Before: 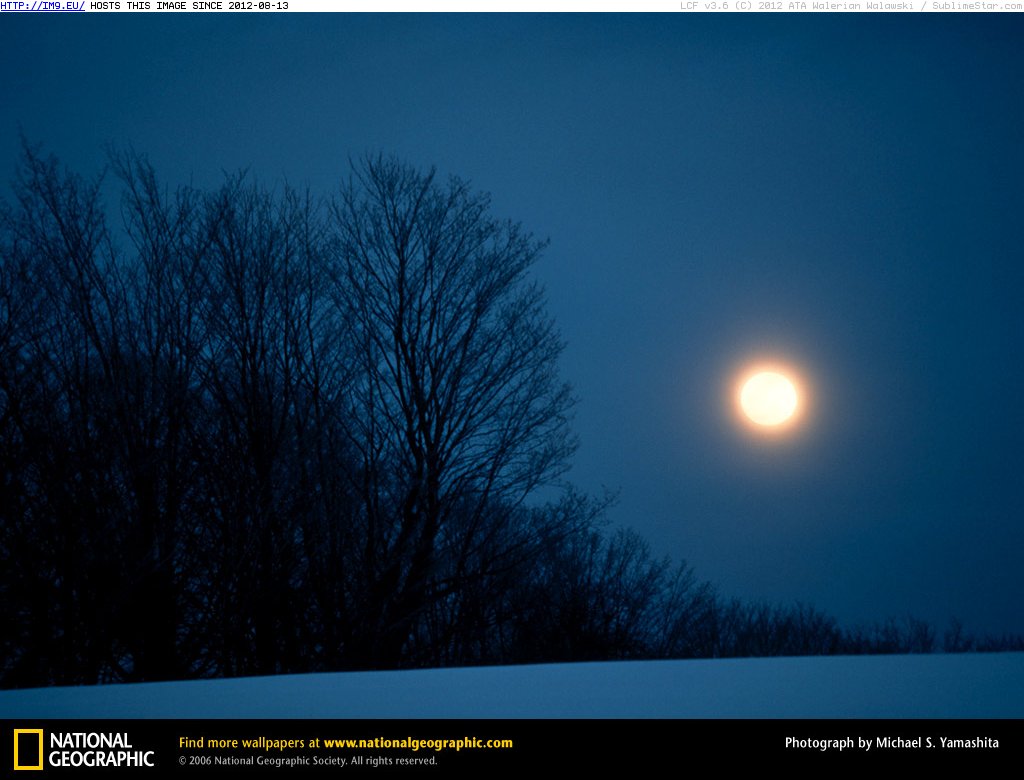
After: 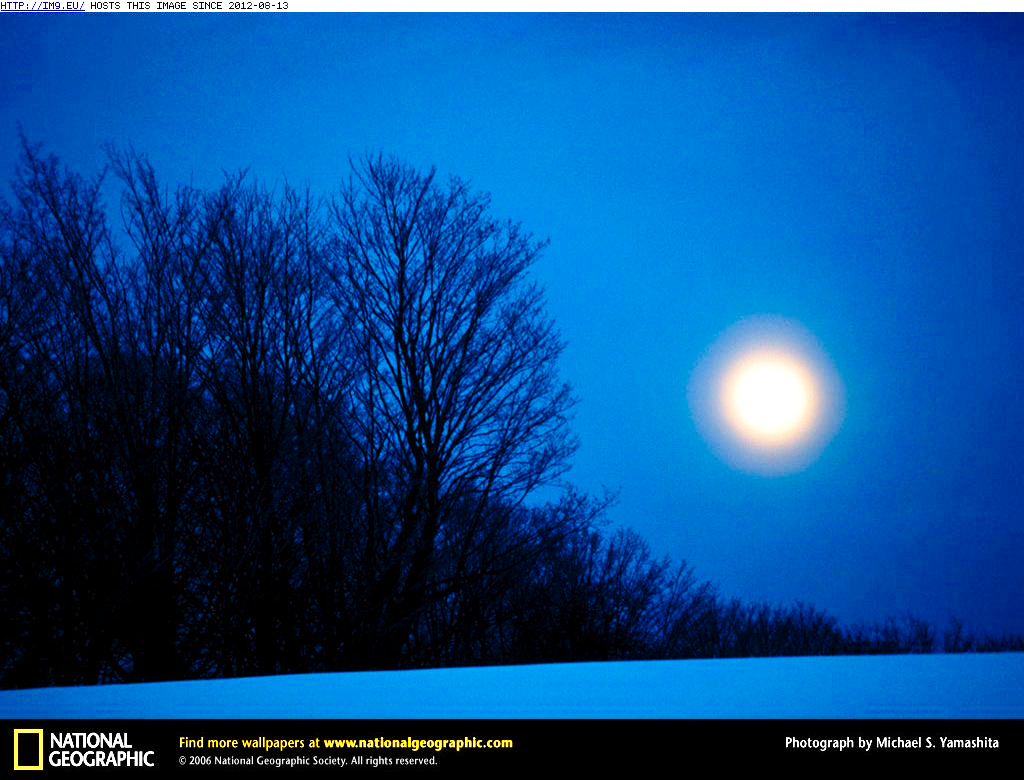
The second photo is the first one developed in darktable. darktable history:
color balance rgb: linear chroma grading › shadows -2.2%, linear chroma grading › highlights -15%, linear chroma grading › global chroma -10%, linear chroma grading › mid-tones -10%, perceptual saturation grading › global saturation 45%, perceptual saturation grading › highlights -50%, perceptual saturation grading › shadows 30%, perceptual brilliance grading › global brilliance 18%, global vibrance 45%
exposure: compensate highlight preservation false
base curve: curves: ch0 [(0, 0) (0.026, 0.03) (0.109, 0.232) (0.351, 0.748) (0.669, 0.968) (1, 1)], preserve colors none
